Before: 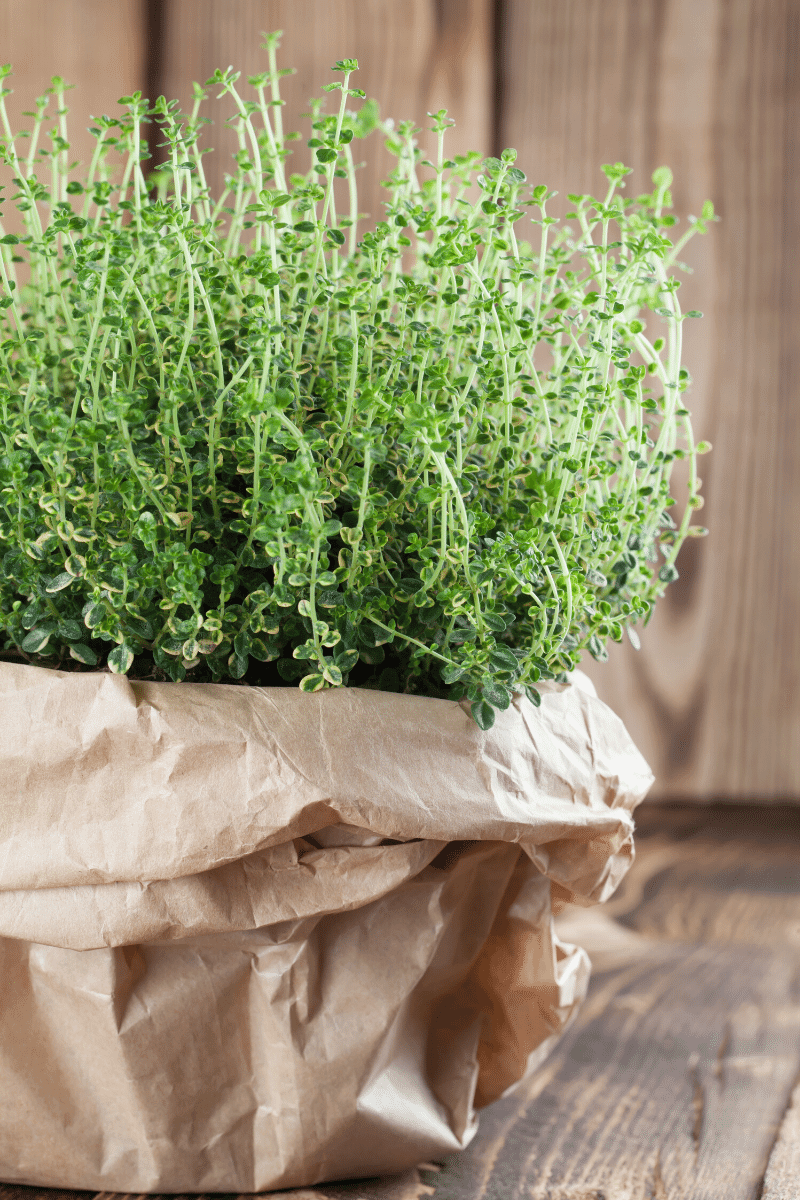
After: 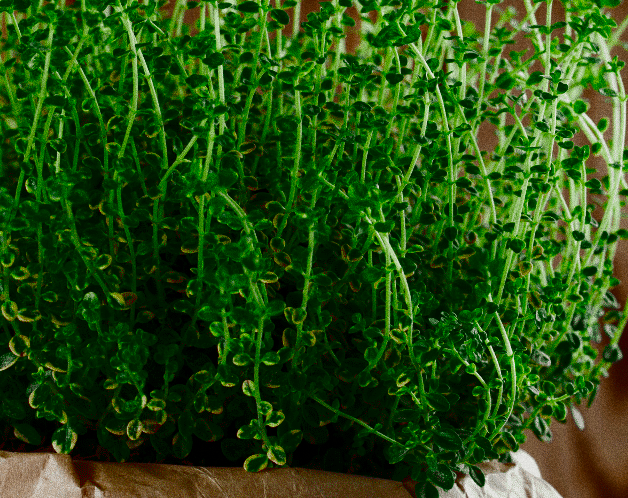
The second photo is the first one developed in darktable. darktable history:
grain: coarseness 0.09 ISO, strength 40%
contrast brightness saturation: brightness -1, saturation 1
exposure: compensate highlight preservation false
crop: left 7.036%, top 18.398%, right 14.379%, bottom 40.043%
